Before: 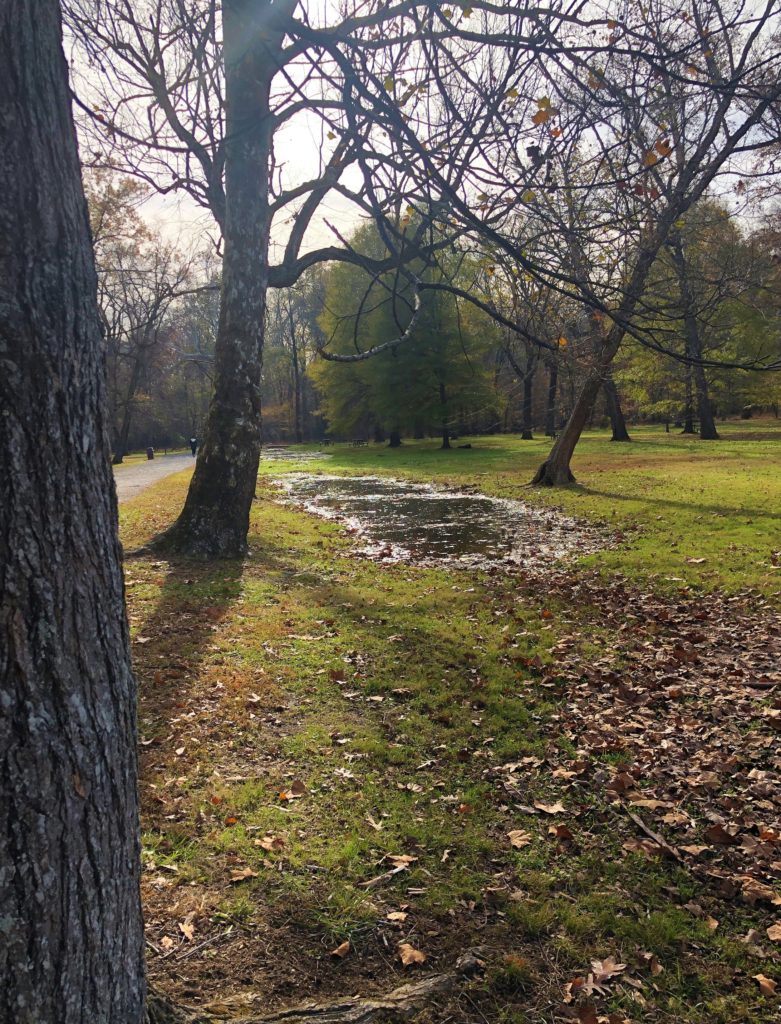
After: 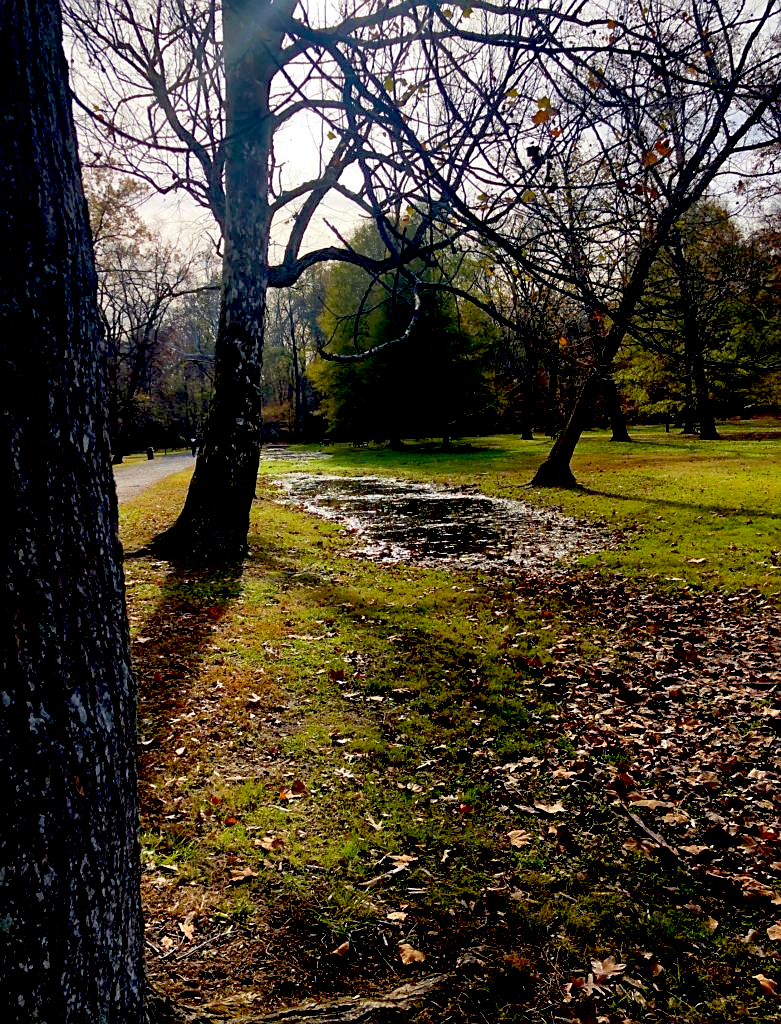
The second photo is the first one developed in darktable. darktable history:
exposure: black level correction 0.056, compensate highlight preservation false
sharpen: radius 1.458, amount 0.398, threshold 1.271
